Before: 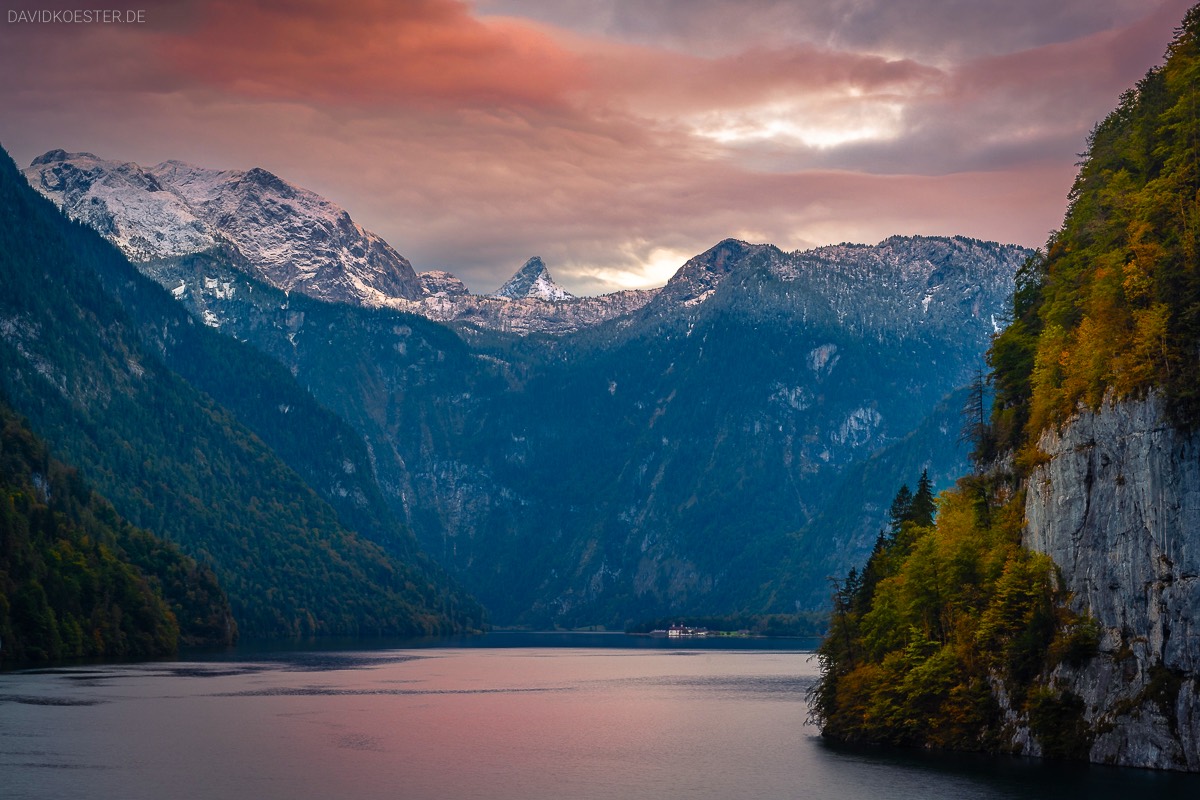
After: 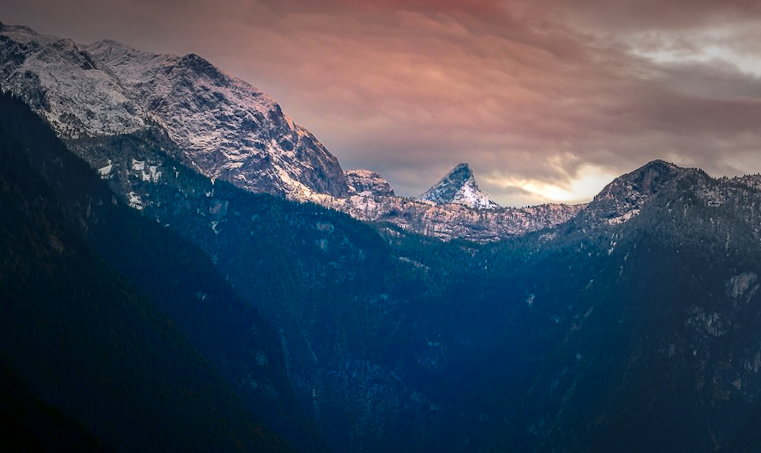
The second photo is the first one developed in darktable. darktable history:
shadows and highlights: shadows -87.35, highlights -35.7, soften with gaussian
vignetting: fall-off start 39.66%, fall-off radius 41.23%
local contrast: on, module defaults
color zones: curves: ch0 [(0, 0.5) (0.143, 0.5) (0.286, 0.5) (0.429, 0.5) (0.571, 0.5) (0.714, 0.476) (0.857, 0.5) (1, 0.5)]; ch2 [(0, 0.5) (0.143, 0.5) (0.286, 0.5) (0.429, 0.5) (0.571, 0.5) (0.714, 0.487) (0.857, 0.5) (1, 0.5)]
crop and rotate: angle -4.31°, left 2.24%, top 6.902%, right 27.339%, bottom 30.238%
color balance rgb: perceptual saturation grading › global saturation 30.473%
